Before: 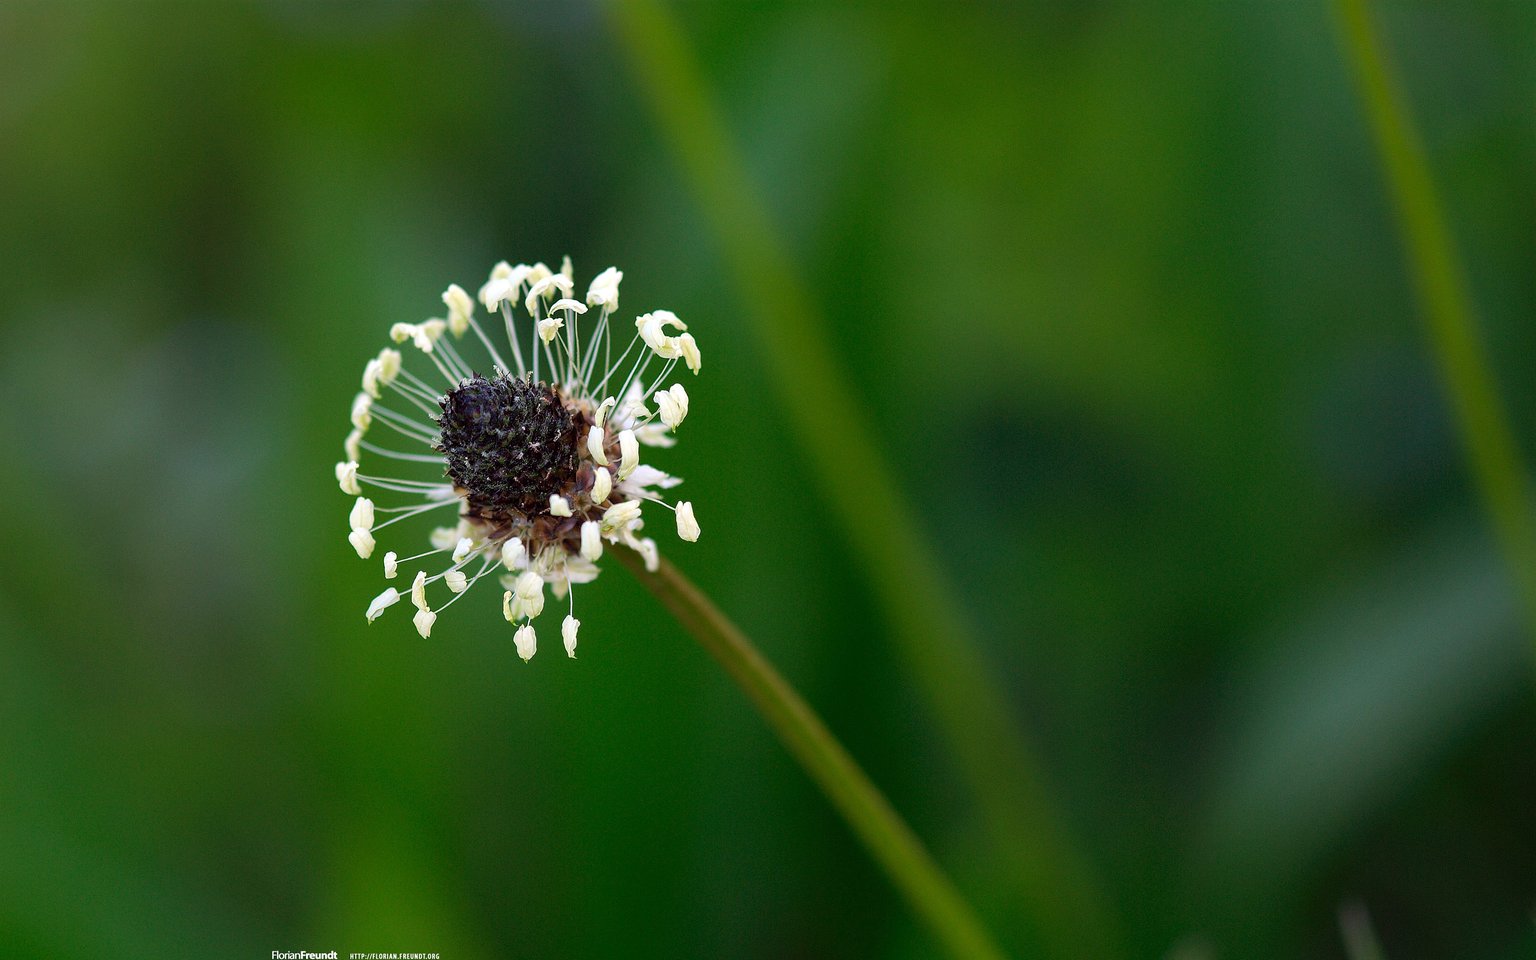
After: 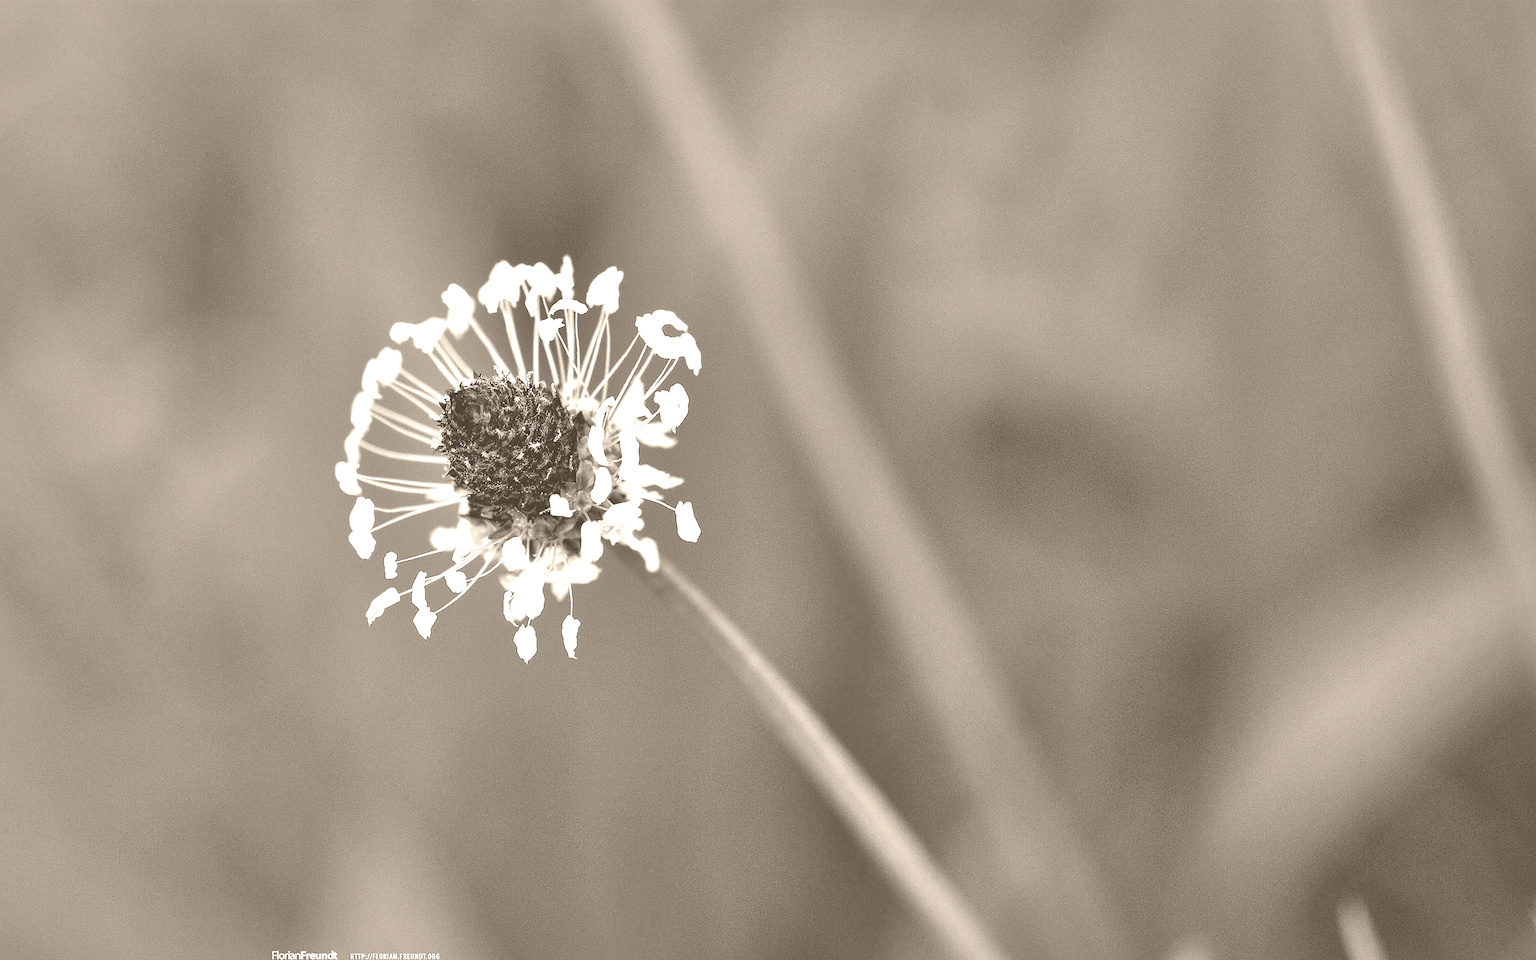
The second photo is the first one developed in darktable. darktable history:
split-toning: shadows › saturation 0.61, highlights › saturation 0.58, balance -28.74, compress 87.36%
shadows and highlights: low approximation 0.01, soften with gaussian
local contrast: mode bilateral grid, contrast 25, coarseness 60, detail 151%, midtone range 0.2
colorize: hue 34.49°, saturation 35.33%, source mix 100%, version 1
color correction: highlights a* 4.02, highlights b* 4.98, shadows a* -7.55, shadows b* 4.98
